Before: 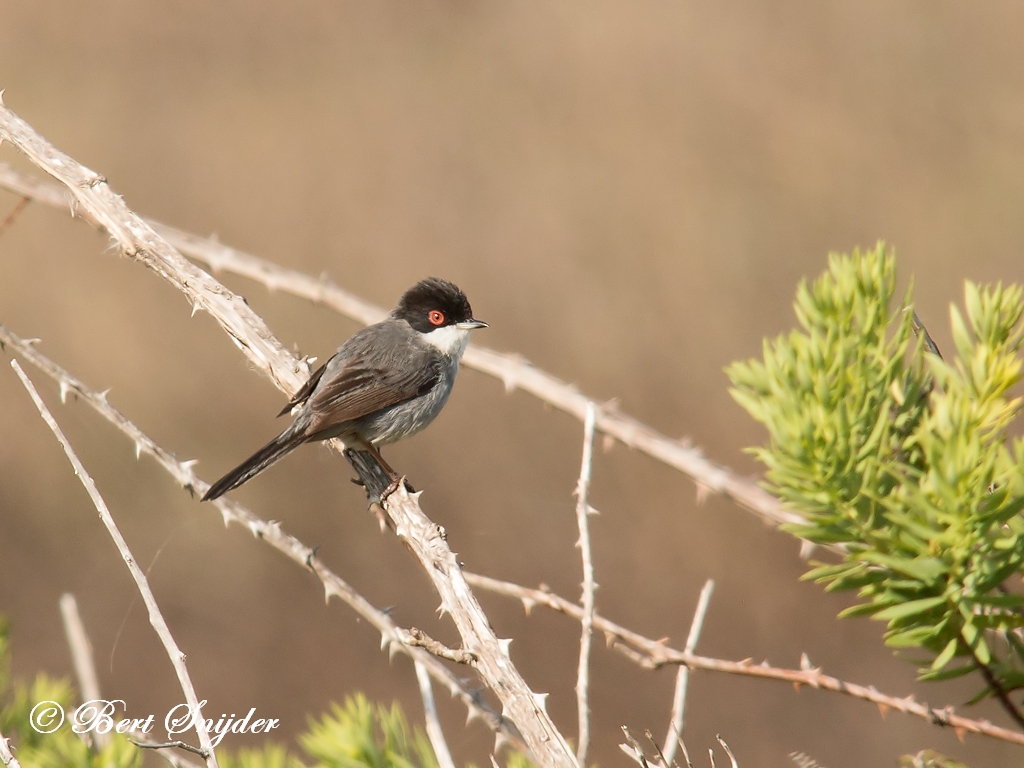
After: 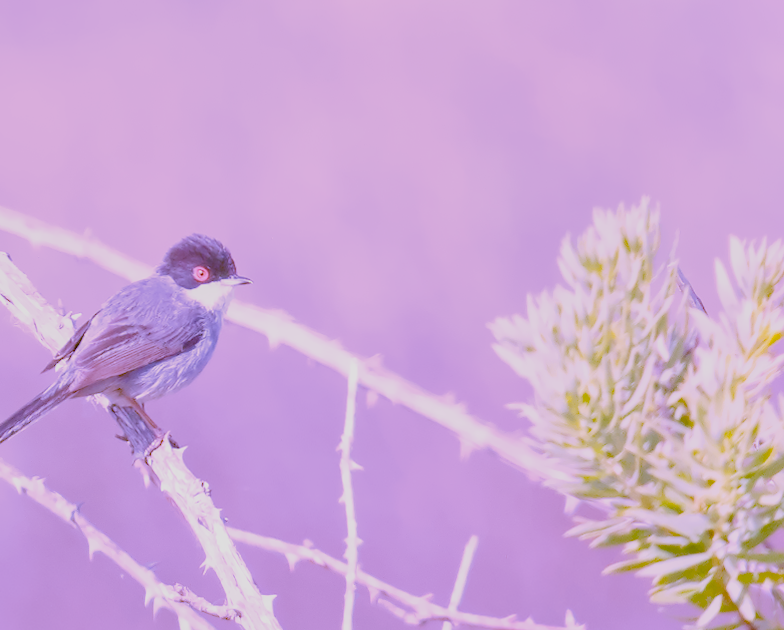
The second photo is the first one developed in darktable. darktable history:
filmic rgb "scene-referred default": black relative exposure -7.65 EV, white relative exposure 4.56 EV, hardness 3.61
crop: left 23.095%, top 5.827%, bottom 11.854%
local contrast: on, module defaults
raw chromatic aberrations: on, module defaults
color balance rgb: perceptual saturation grading › global saturation 25%, global vibrance 20%
exposure: black level correction 0.001, exposure 0.5 EV, compensate exposure bias true, compensate highlight preservation false
highlight reconstruction: method reconstruct color, iterations 1, diameter of reconstruction 64 px
hot pixels: on, module defaults
lens correction: scale 1.01, crop 1, focal 85, aperture 2.5, distance 5.18, camera "Canon EOS RP", lens "Canon RF 85mm F2 MACRO IS STM"
denoise (profiled): patch size 2, preserve shadows 1.05, bias correction -0.266, scattering 0.232, a [-1, 0, 0], b [0, 0, 0], compensate highlight preservation false
tone equalizer "relight: fill-in": -7 EV 0.15 EV, -6 EV 0.6 EV, -5 EV 1.15 EV, -4 EV 1.33 EV, -3 EV 1.15 EV, -2 EV 0.6 EV, -1 EV 0.15 EV, mask exposure compensation -0.5 EV
haze removal: compatibility mode true, adaptive false
shadows and highlights: shadows 25, highlights -25
white balance: red 1.285, blue 2.66
